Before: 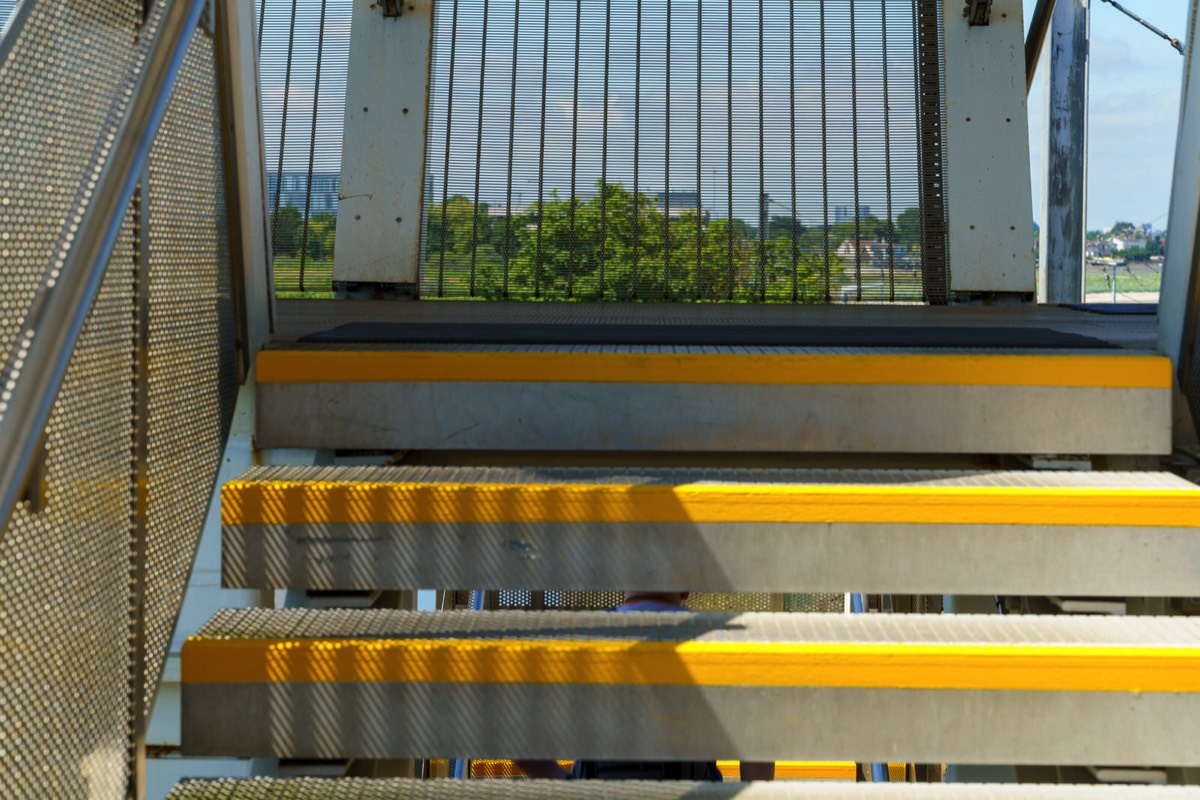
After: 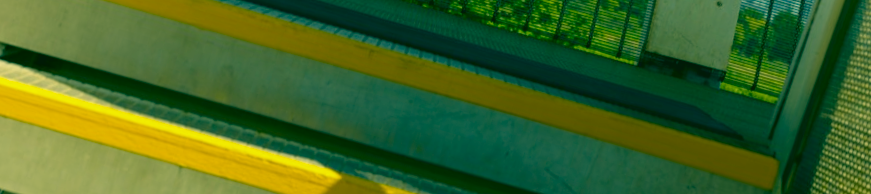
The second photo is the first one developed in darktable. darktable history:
color correction: highlights a* 1.83, highlights b* 34.02, shadows a* -36.68, shadows b* -5.48
contrast brightness saturation: brightness -0.09
crop and rotate: angle 16.12°, top 30.835%, bottom 35.653%
color balance: mode lift, gamma, gain (sRGB), lift [1.04, 1, 1, 0.97], gamma [1.01, 1, 1, 0.97], gain [0.96, 1, 1, 0.97]
